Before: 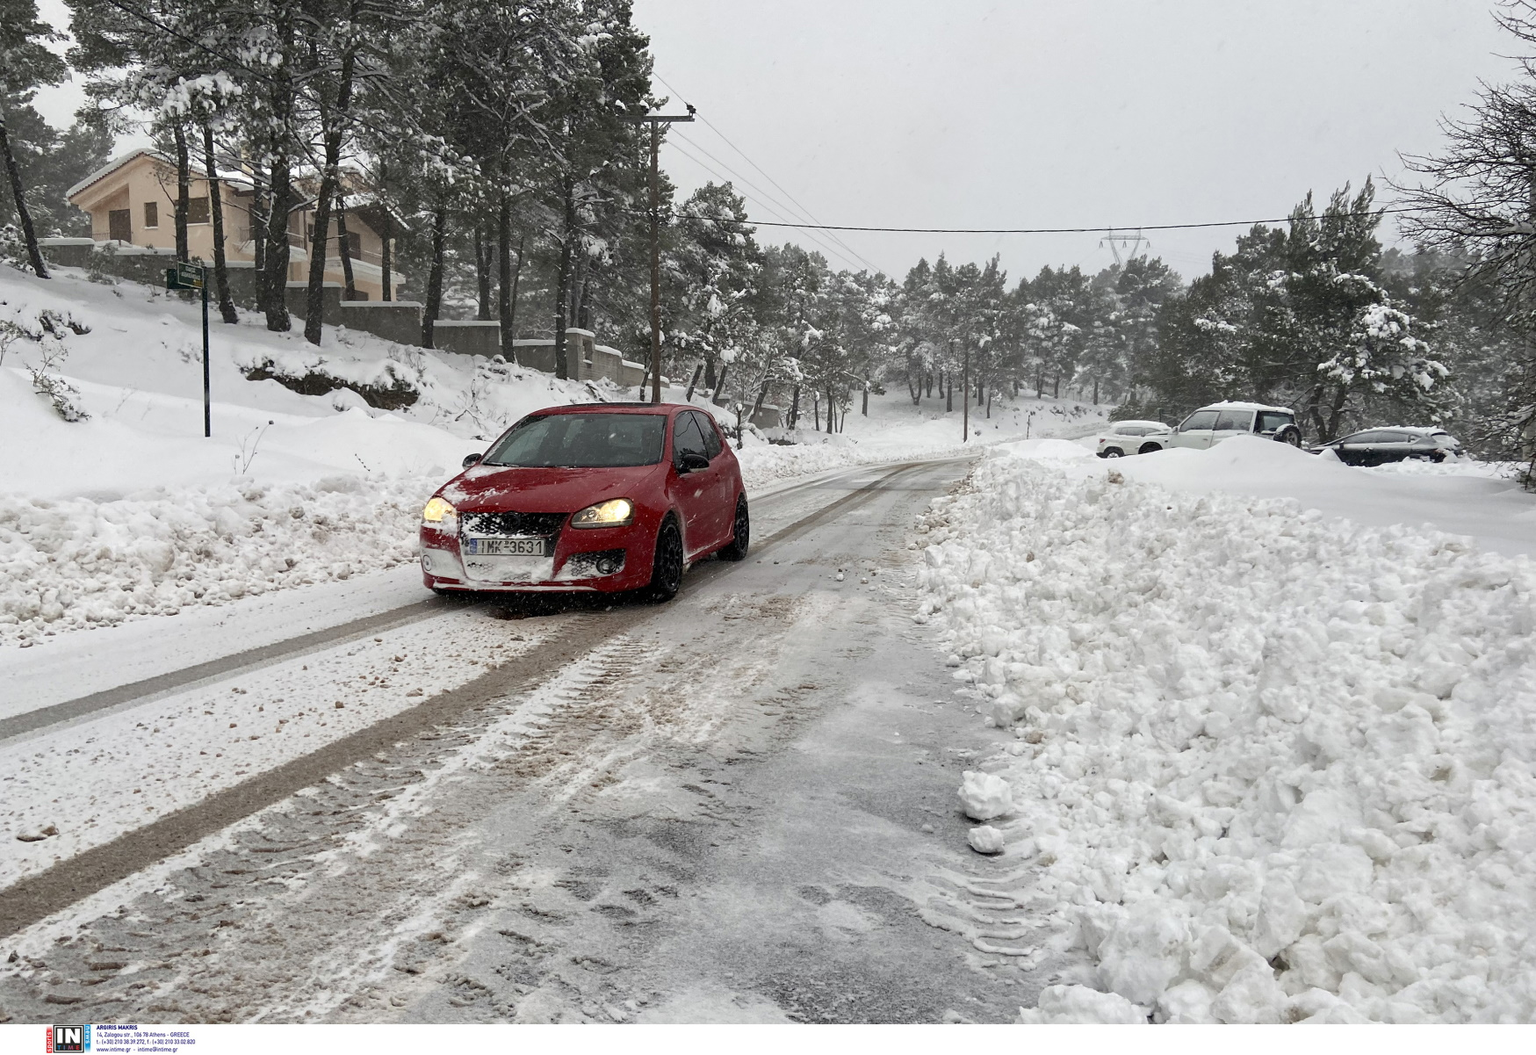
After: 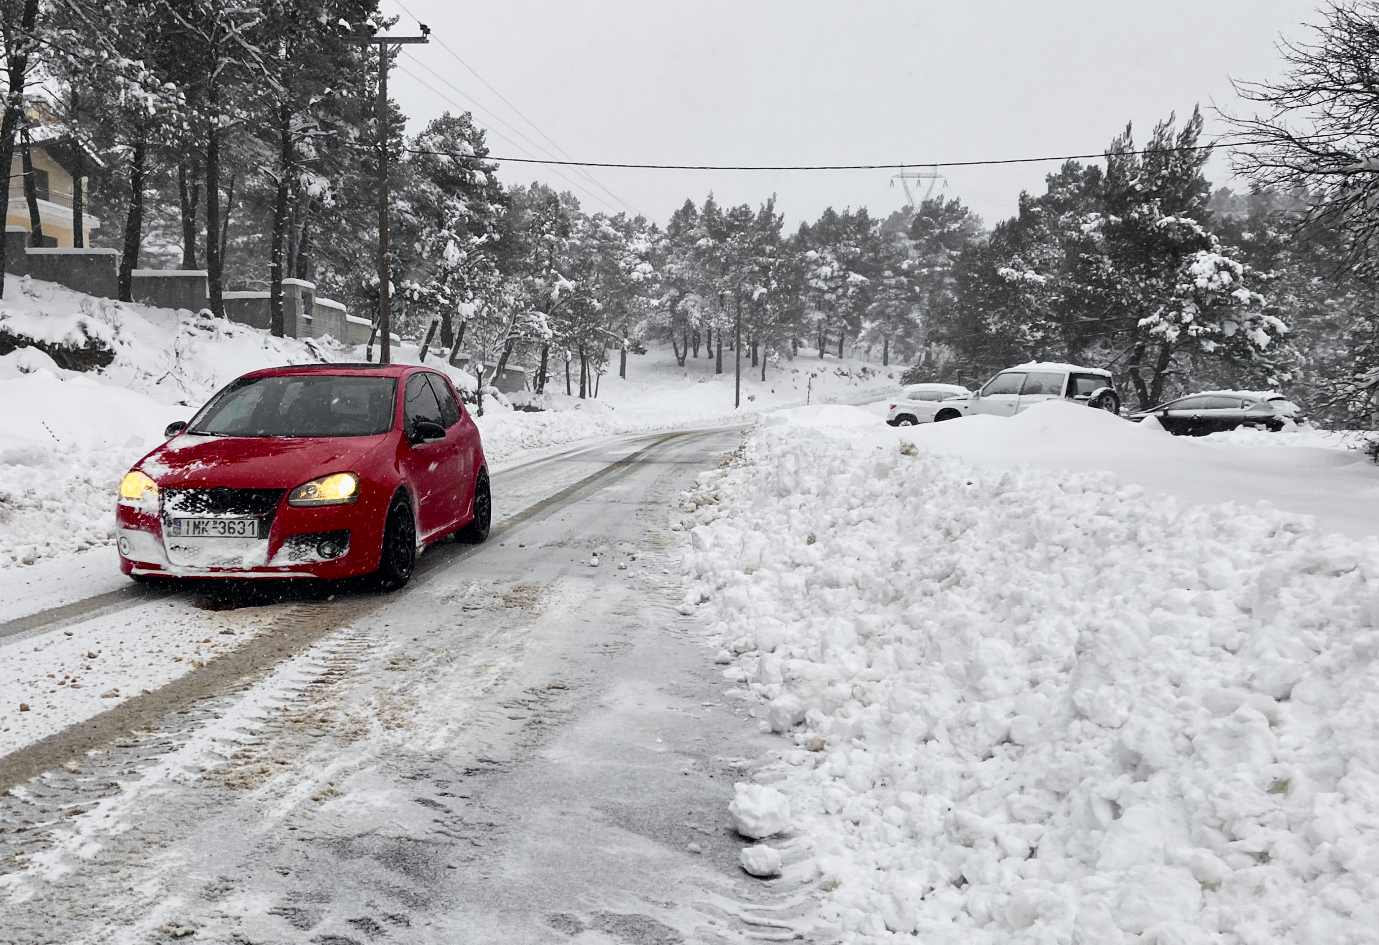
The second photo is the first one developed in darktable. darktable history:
crop and rotate: left 20.74%, top 7.912%, right 0.375%, bottom 13.378%
tone curve: curves: ch0 [(0, 0) (0.071, 0.047) (0.266, 0.26) (0.491, 0.552) (0.753, 0.818) (1, 0.983)]; ch1 [(0, 0) (0.346, 0.307) (0.408, 0.369) (0.463, 0.443) (0.482, 0.493) (0.502, 0.5) (0.517, 0.518) (0.546, 0.576) (0.588, 0.643) (0.651, 0.709) (1, 1)]; ch2 [(0, 0) (0.346, 0.34) (0.434, 0.46) (0.485, 0.494) (0.5, 0.494) (0.517, 0.503) (0.535, 0.545) (0.583, 0.634) (0.625, 0.686) (1, 1)], color space Lab, independent channels, preserve colors none
shadows and highlights: shadows 37.27, highlights -28.18, soften with gaussian
